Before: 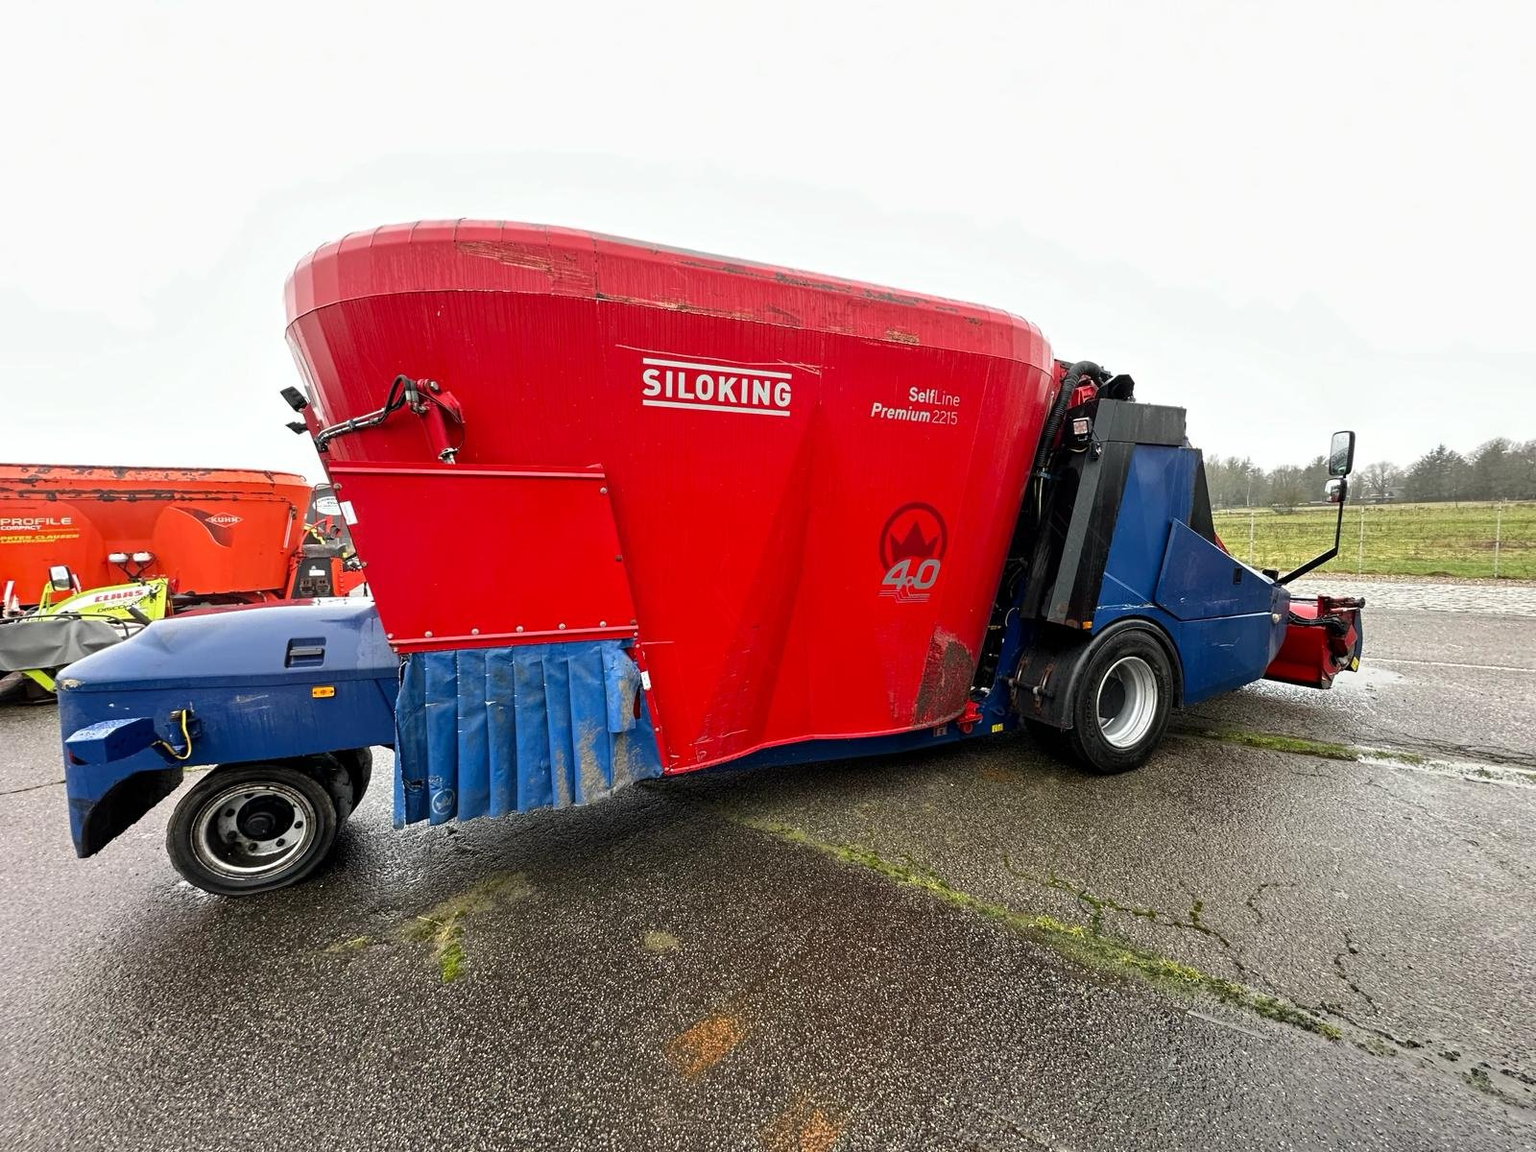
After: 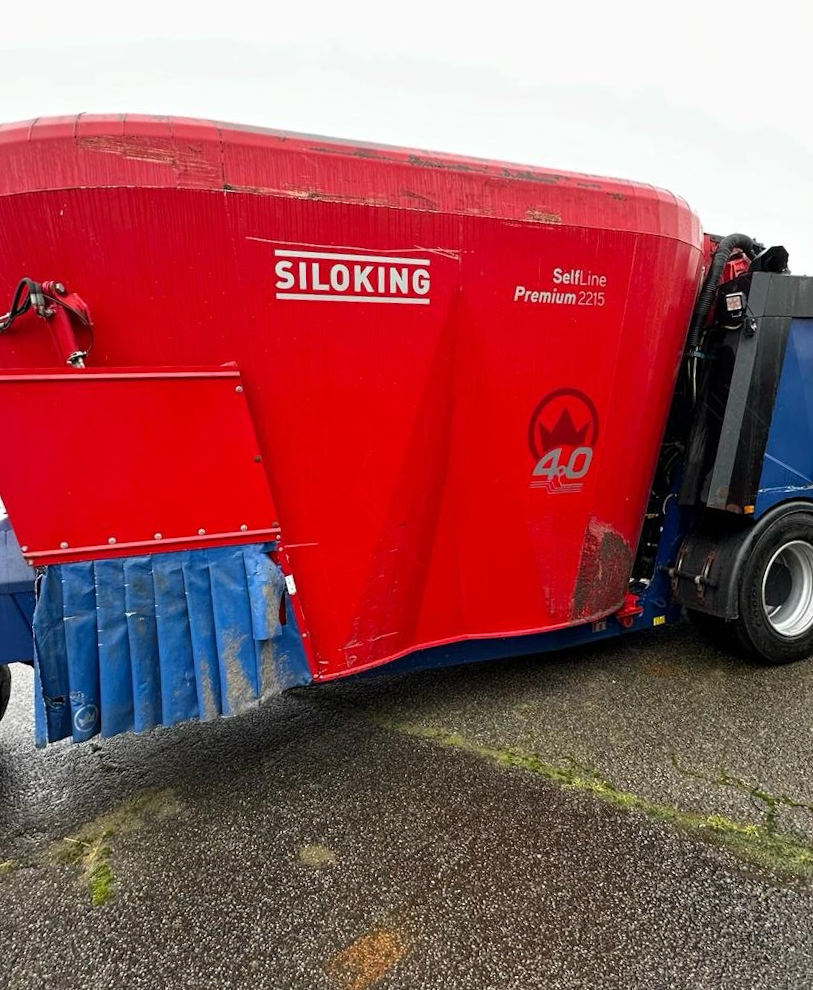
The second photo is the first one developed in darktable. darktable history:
crop and rotate: angle 0.02°, left 24.353%, top 13.219%, right 26.156%, bottom 8.224%
rotate and perspective: rotation -2.22°, lens shift (horizontal) -0.022, automatic cropping off
